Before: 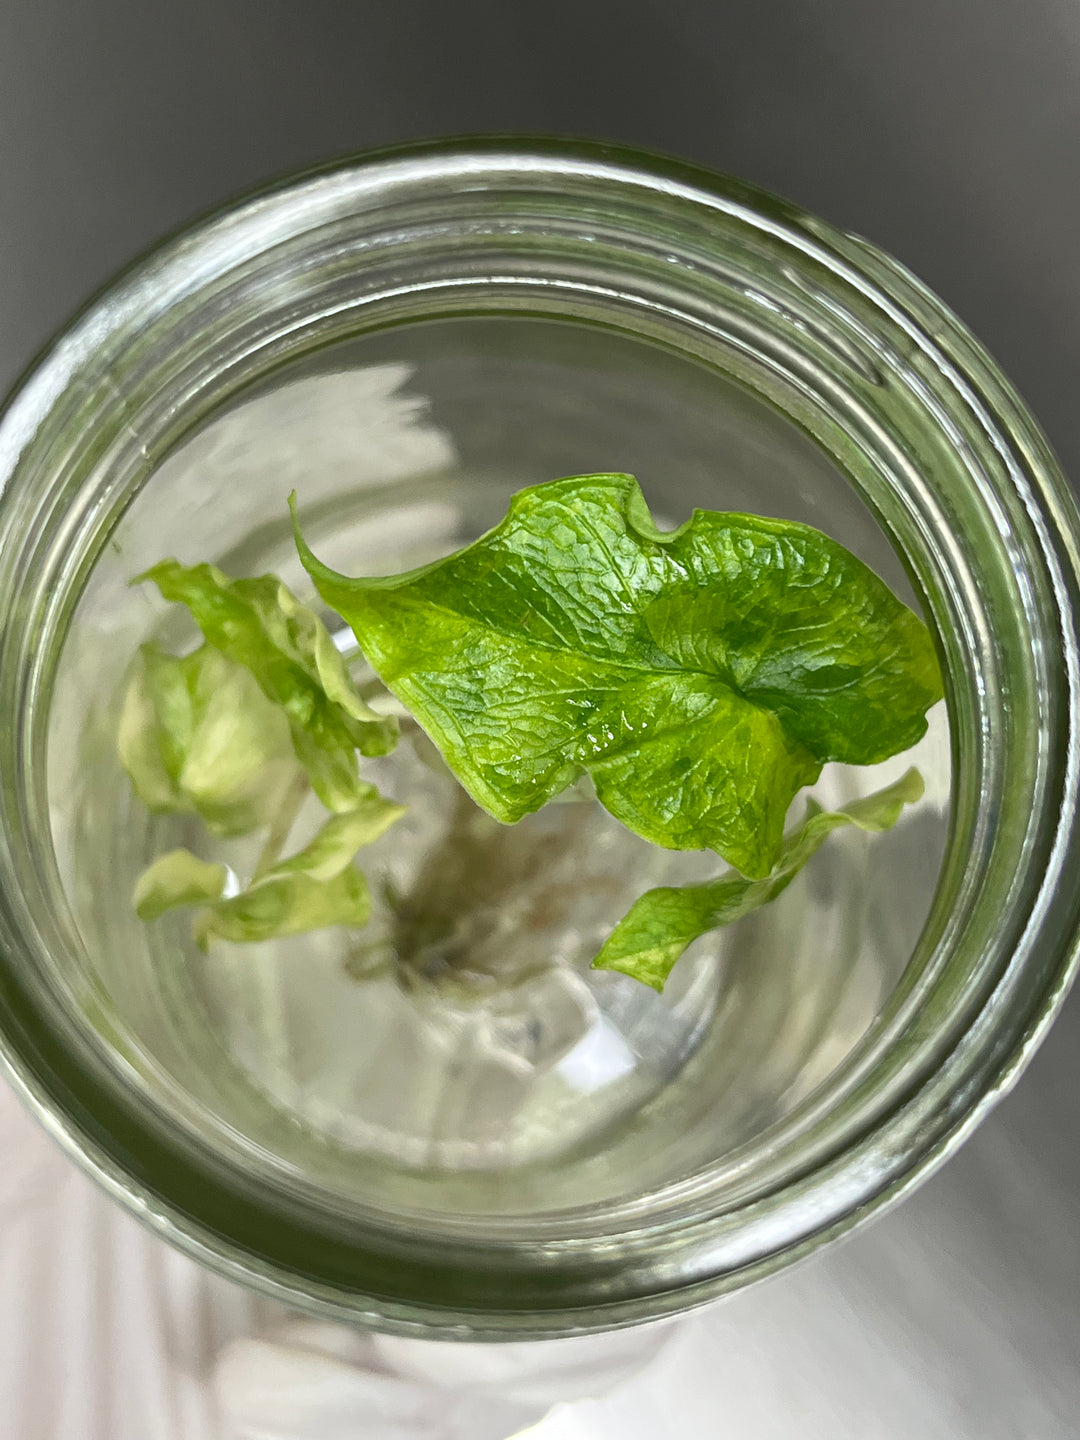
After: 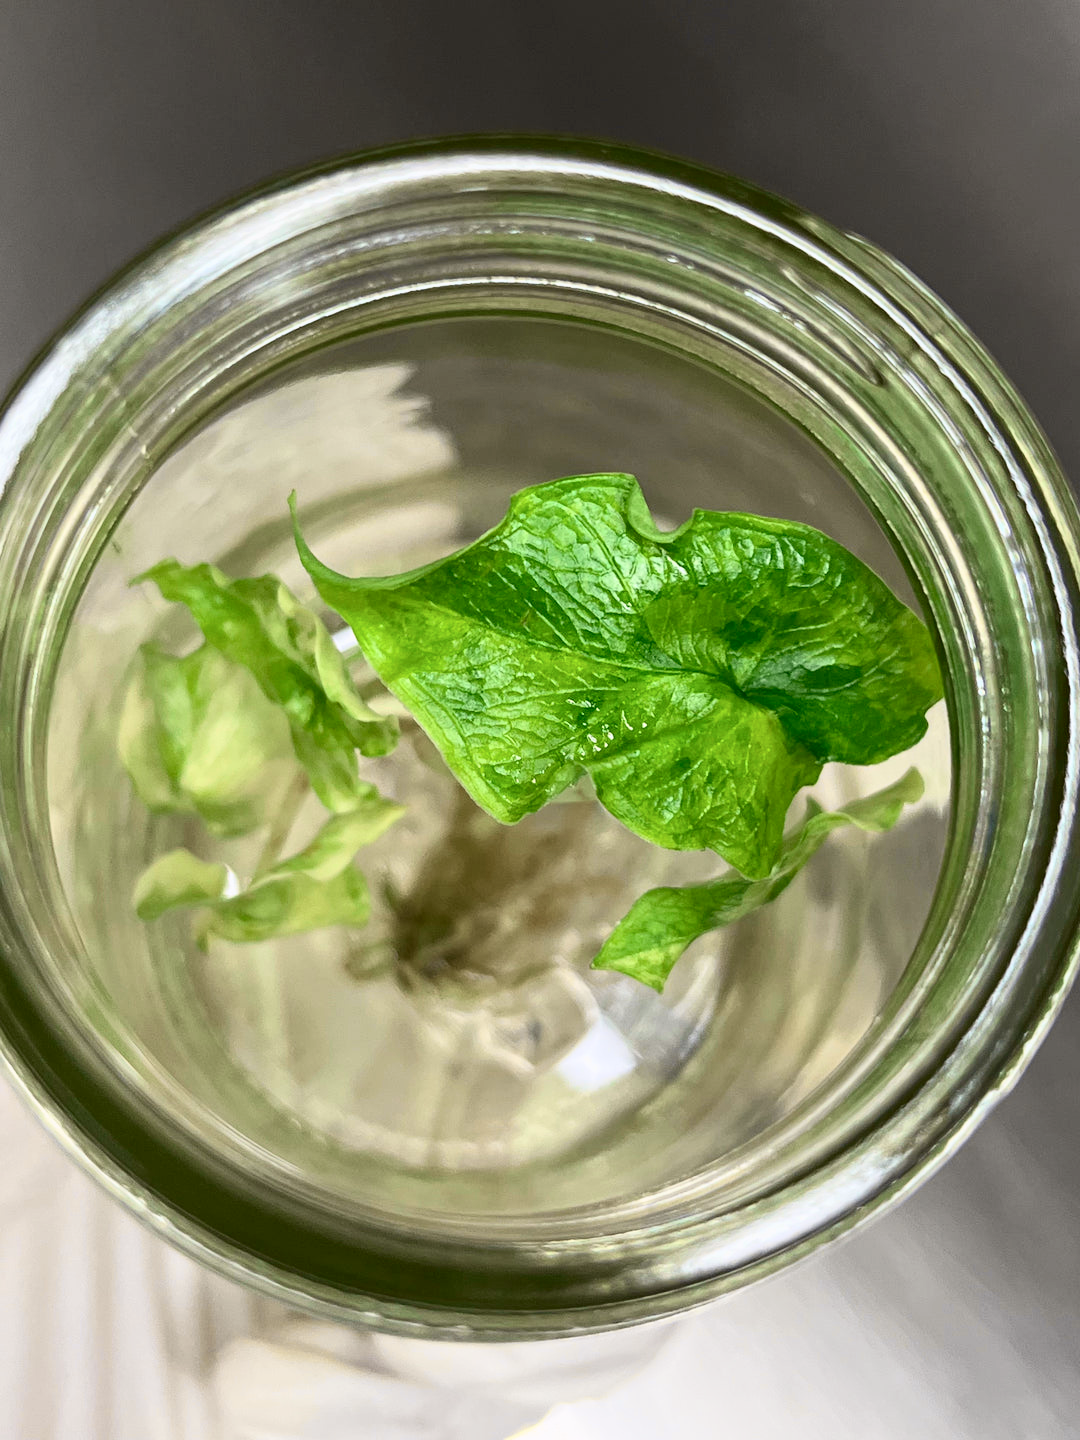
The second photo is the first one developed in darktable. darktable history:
tone curve: curves: ch0 [(0, 0.011) (0.053, 0.026) (0.174, 0.115) (0.416, 0.417) (0.697, 0.758) (0.852, 0.902) (0.991, 0.981)]; ch1 [(0, 0) (0.264, 0.22) (0.407, 0.373) (0.463, 0.457) (0.492, 0.5) (0.512, 0.511) (0.54, 0.543) (0.585, 0.617) (0.659, 0.686) (0.78, 0.8) (1, 1)]; ch2 [(0, 0) (0.438, 0.449) (0.473, 0.469) (0.503, 0.5) (0.523, 0.534) (0.562, 0.591) (0.612, 0.627) (0.701, 0.707) (1, 1)], color space Lab, independent channels, preserve colors none
